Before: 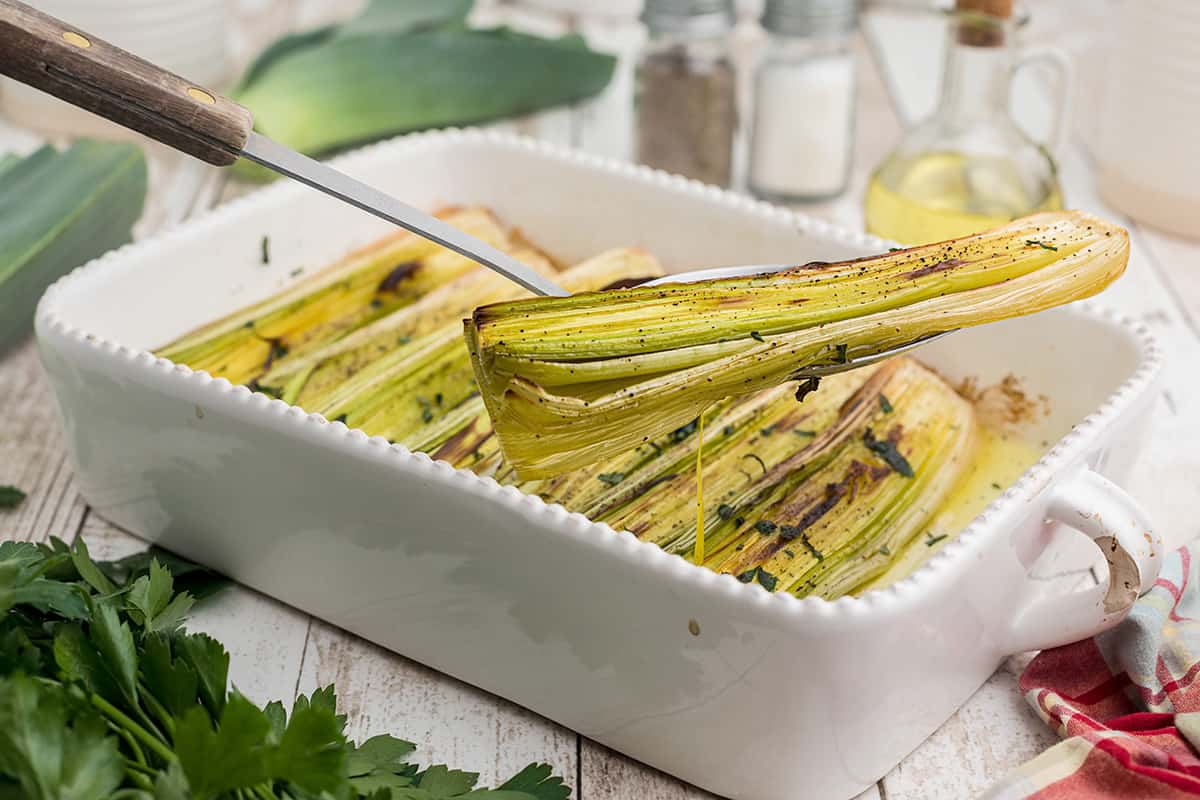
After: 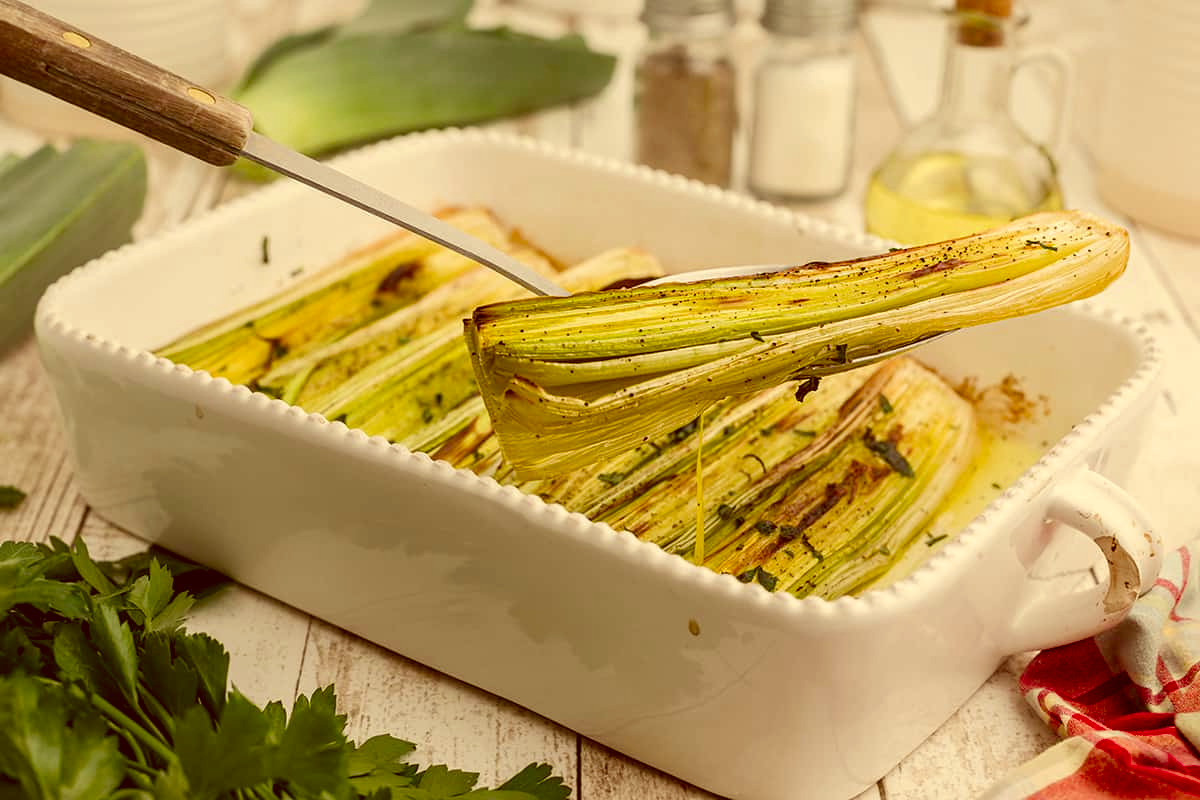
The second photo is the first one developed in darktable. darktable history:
color balance rgb: perceptual saturation grading › global saturation 20%, perceptual saturation grading › highlights -25%, perceptual saturation grading › shadows 50%, global vibrance -25%
color correction: highlights a* 1.12, highlights b* 24.26, shadows a* 15.58, shadows b* 24.26
